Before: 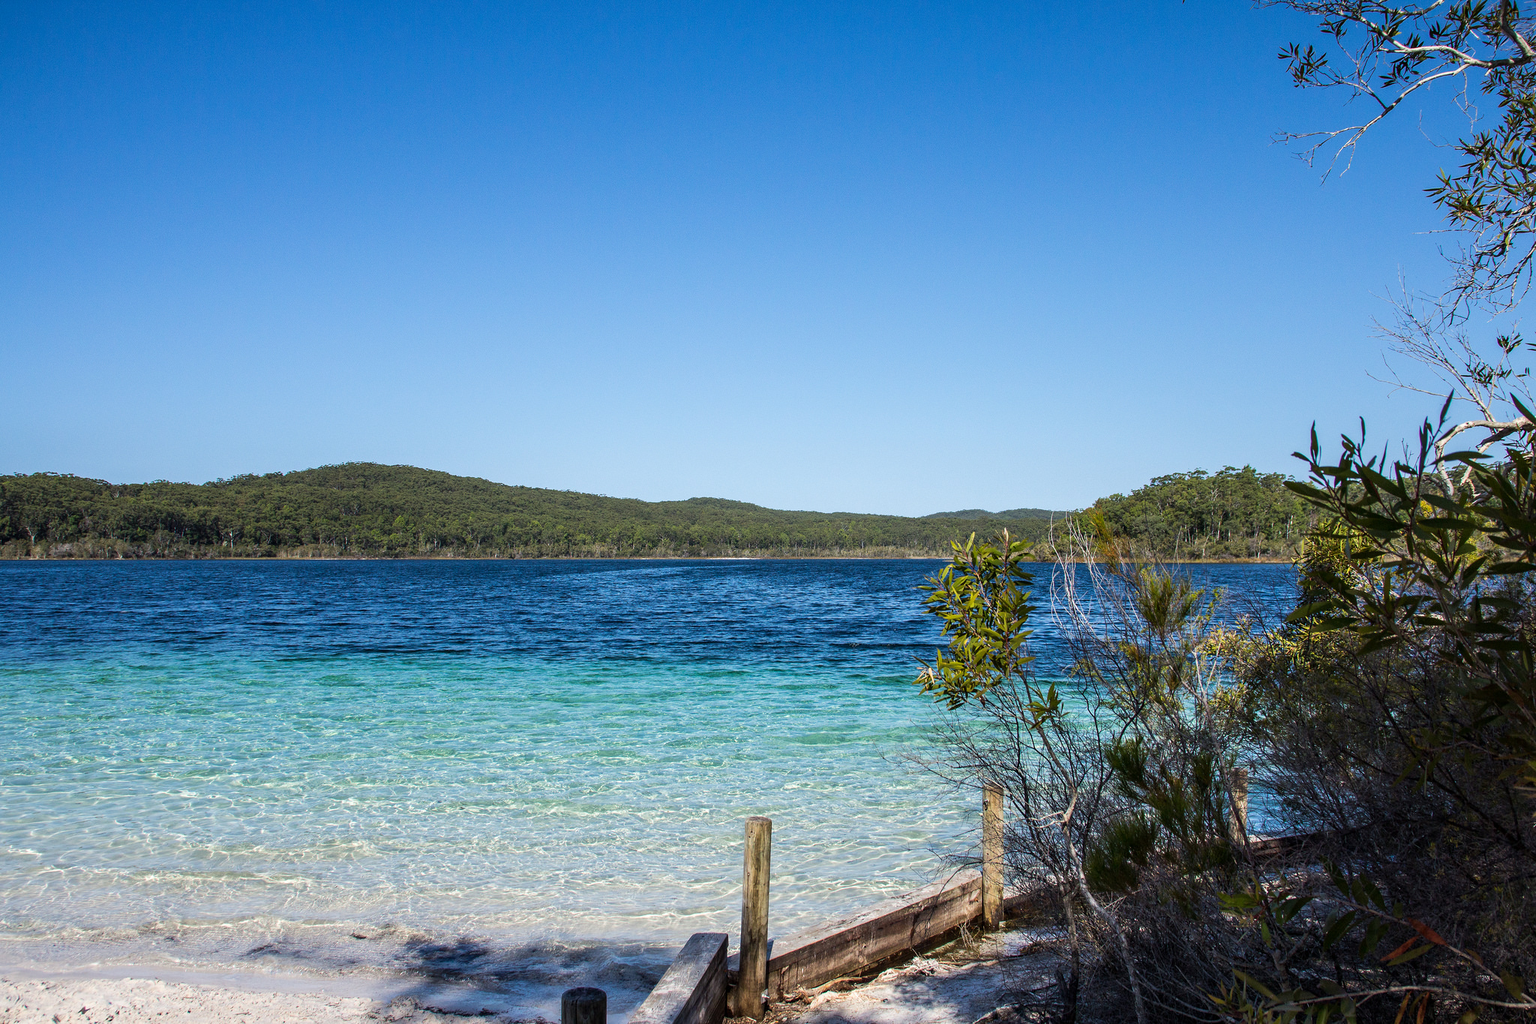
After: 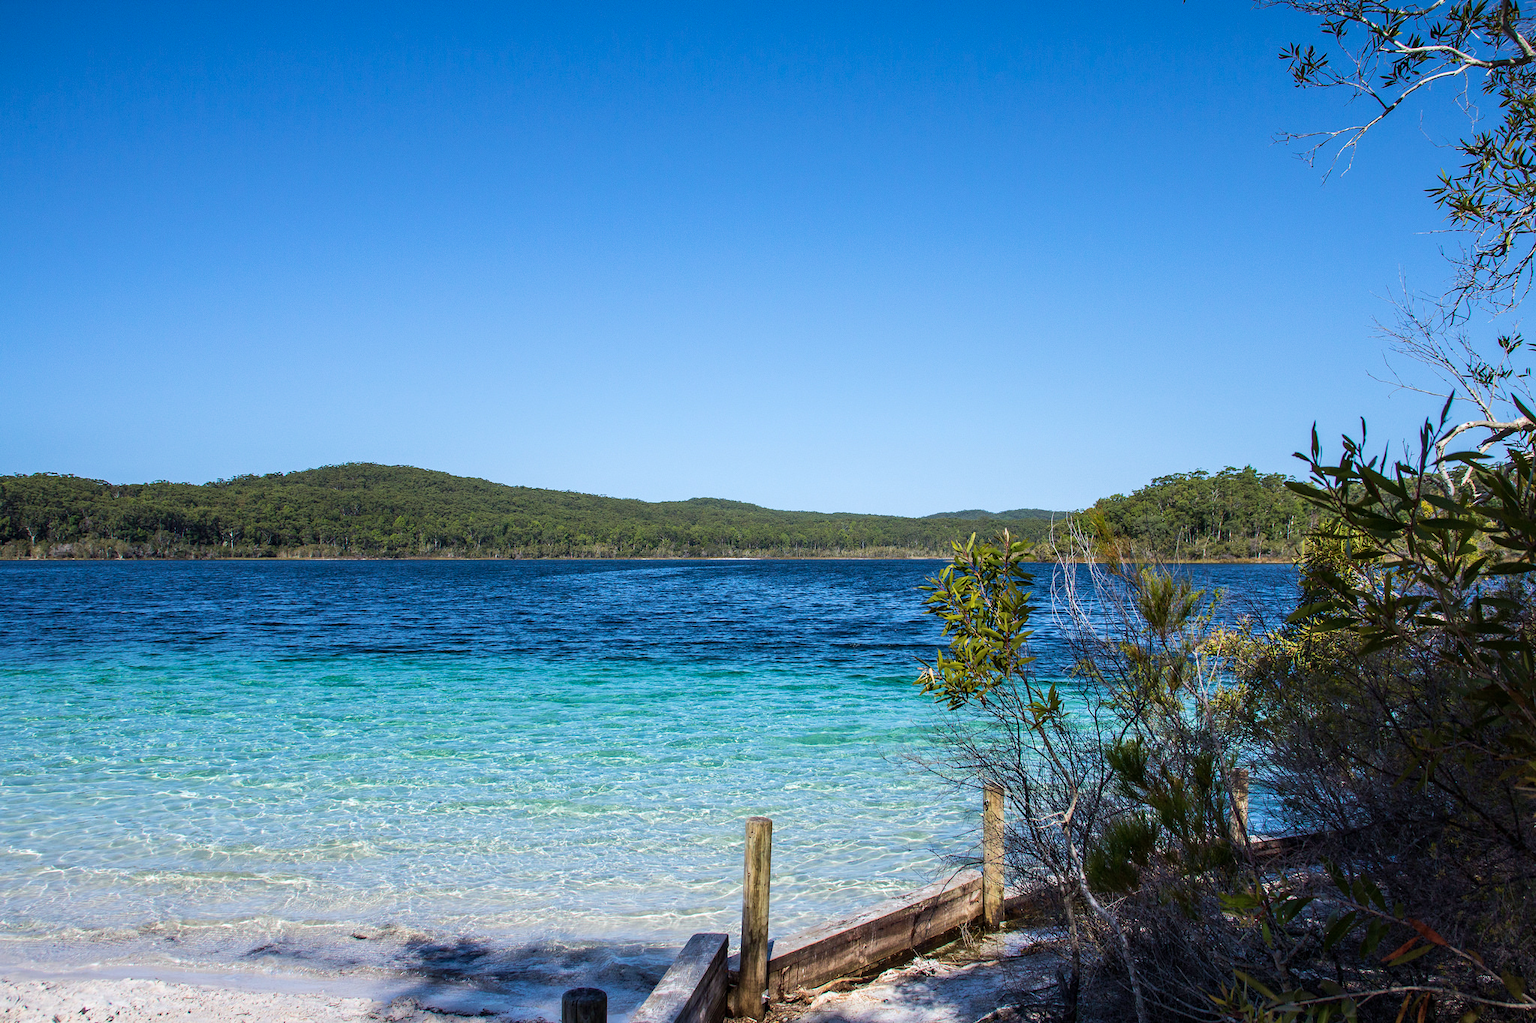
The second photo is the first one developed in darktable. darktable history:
exposure: compensate highlight preservation false
color calibration: x 0.355, y 0.367, temperature 4700.38 K
velvia: on, module defaults
